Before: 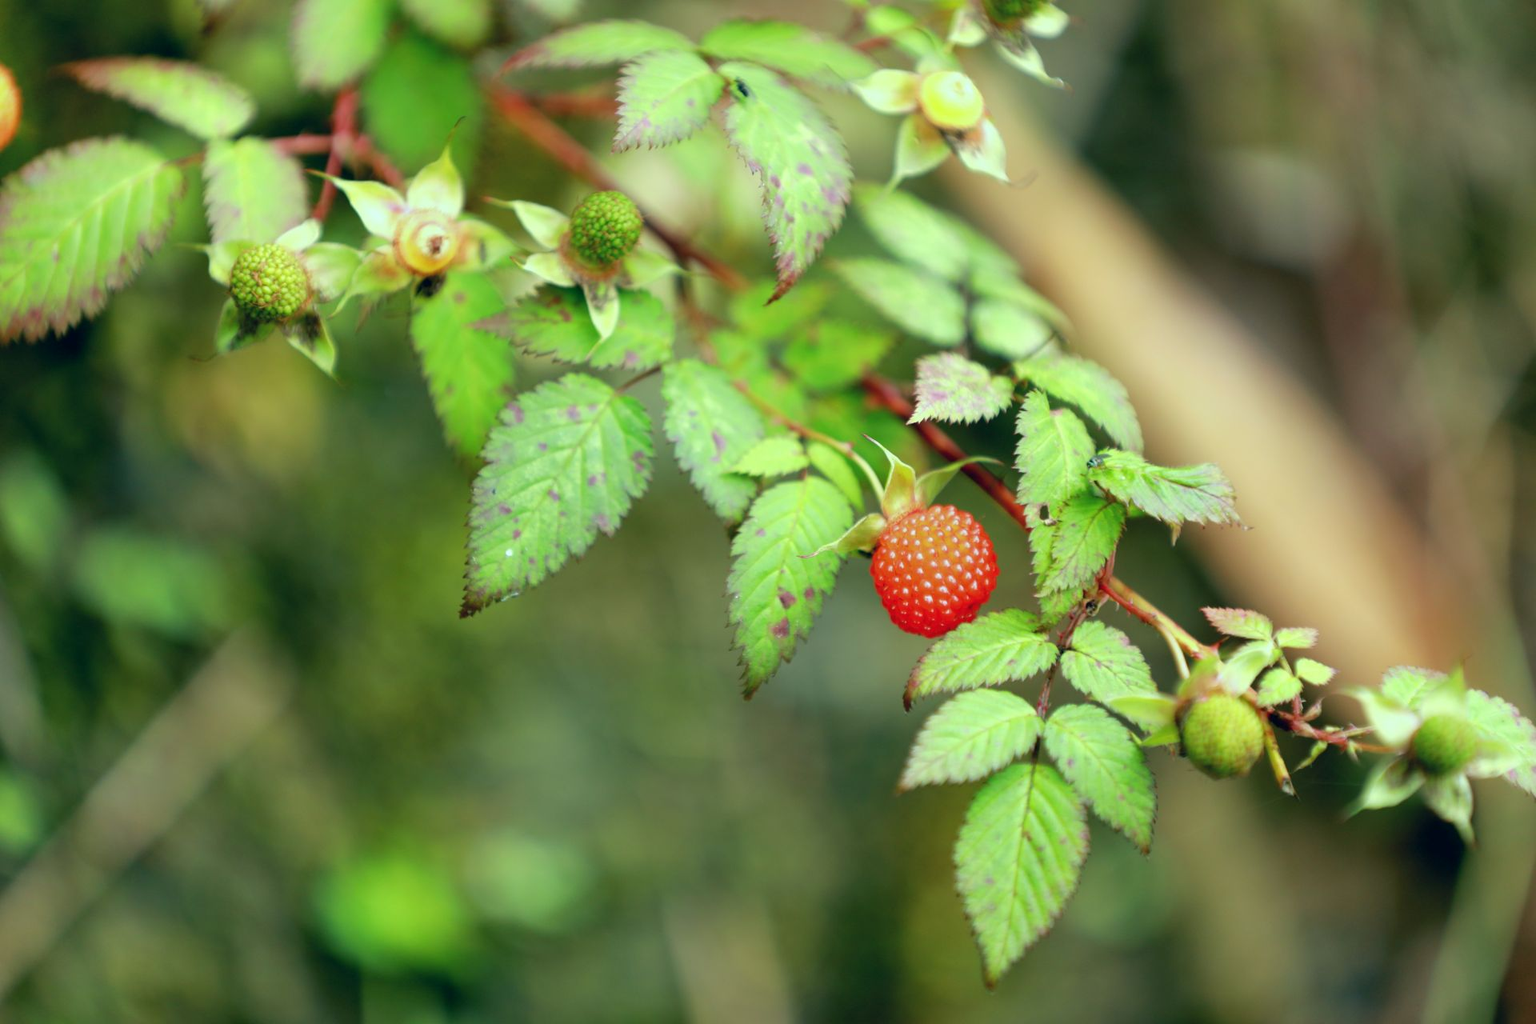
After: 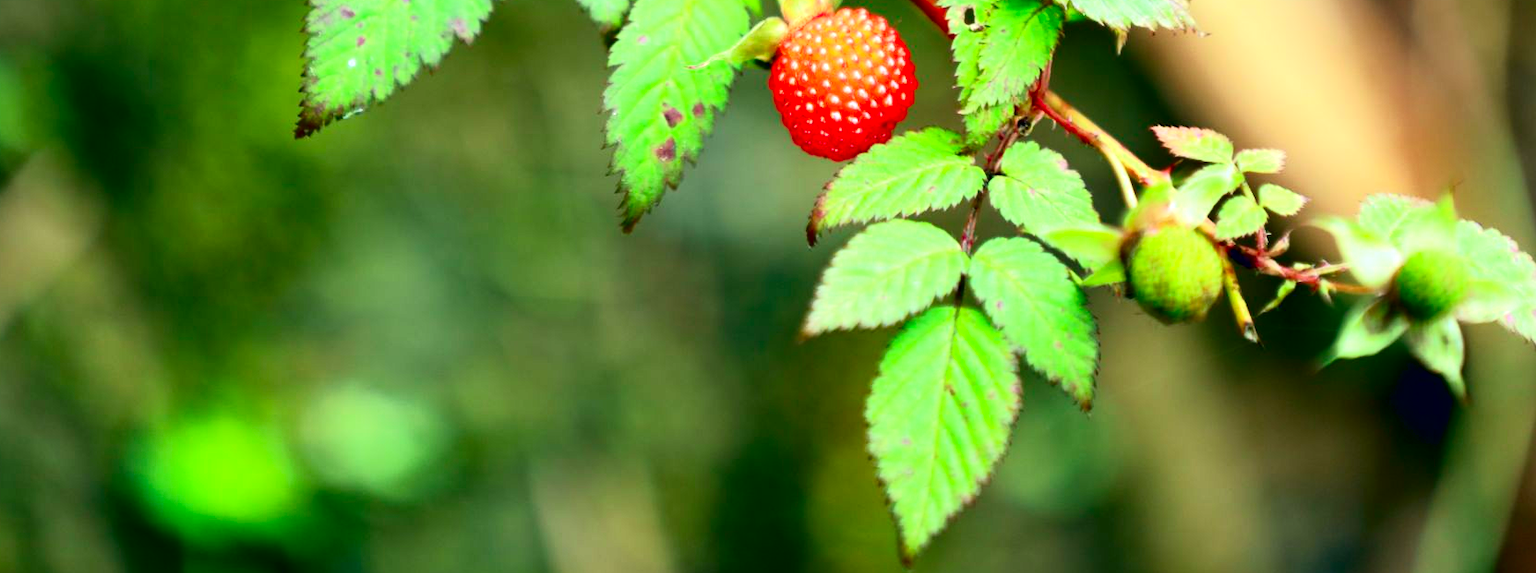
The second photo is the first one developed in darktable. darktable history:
crop and rotate: left 13.298%, top 48.679%, bottom 2.767%
contrast brightness saturation: contrast 0.195, brightness -0.239, saturation 0.116
exposure: exposure 0.77 EV, compensate highlight preservation false
tone curve: curves: ch0 [(0.013, 0) (0.061, 0.059) (0.239, 0.256) (0.502, 0.501) (0.683, 0.676) (0.761, 0.773) (0.858, 0.858) (0.987, 0.945)]; ch1 [(0, 0) (0.172, 0.123) (0.304, 0.267) (0.414, 0.395) (0.472, 0.473) (0.502, 0.502) (0.521, 0.528) (0.583, 0.595) (0.654, 0.673) (0.728, 0.761) (1, 1)]; ch2 [(0, 0) (0.411, 0.424) (0.485, 0.476) (0.502, 0.501) (0.553, 0.557) (0.57, 0.576) (1, 1)], color space Lab, independent channels, preserve colors none
